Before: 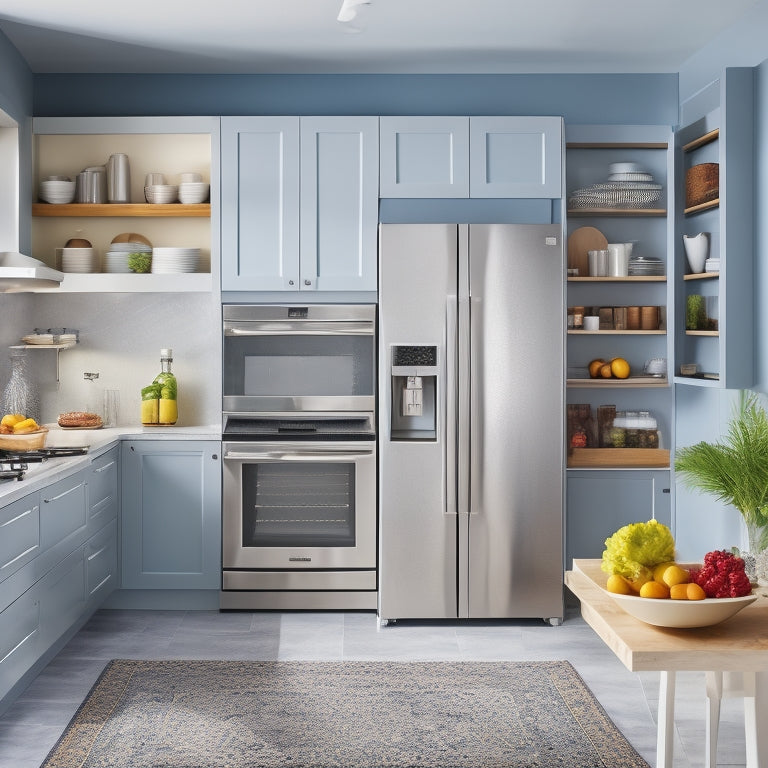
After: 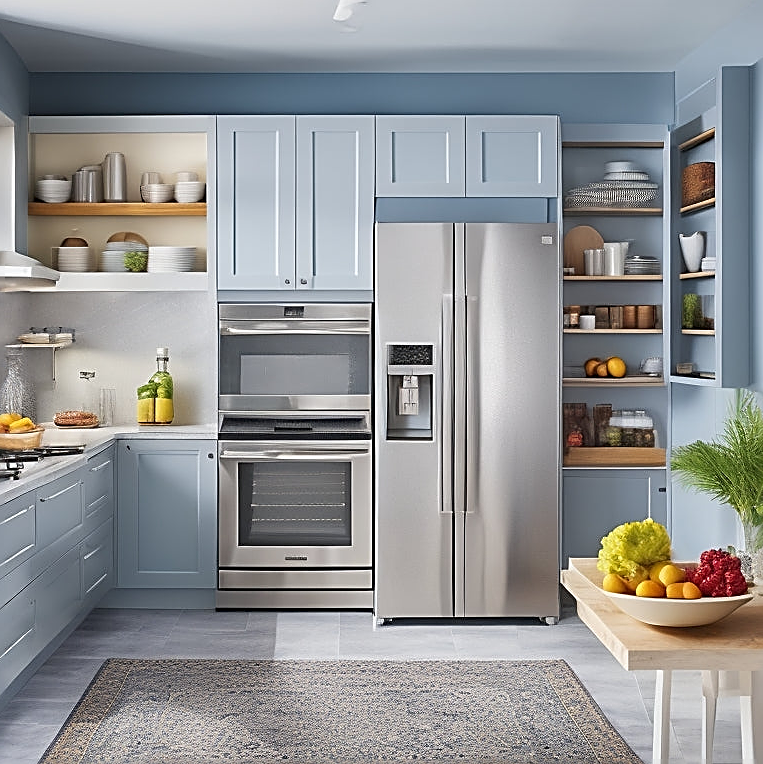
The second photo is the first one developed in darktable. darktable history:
crop and rotate: left 0.614%, top 0.179%, bottom 0.309%
sharpen: amount 1
